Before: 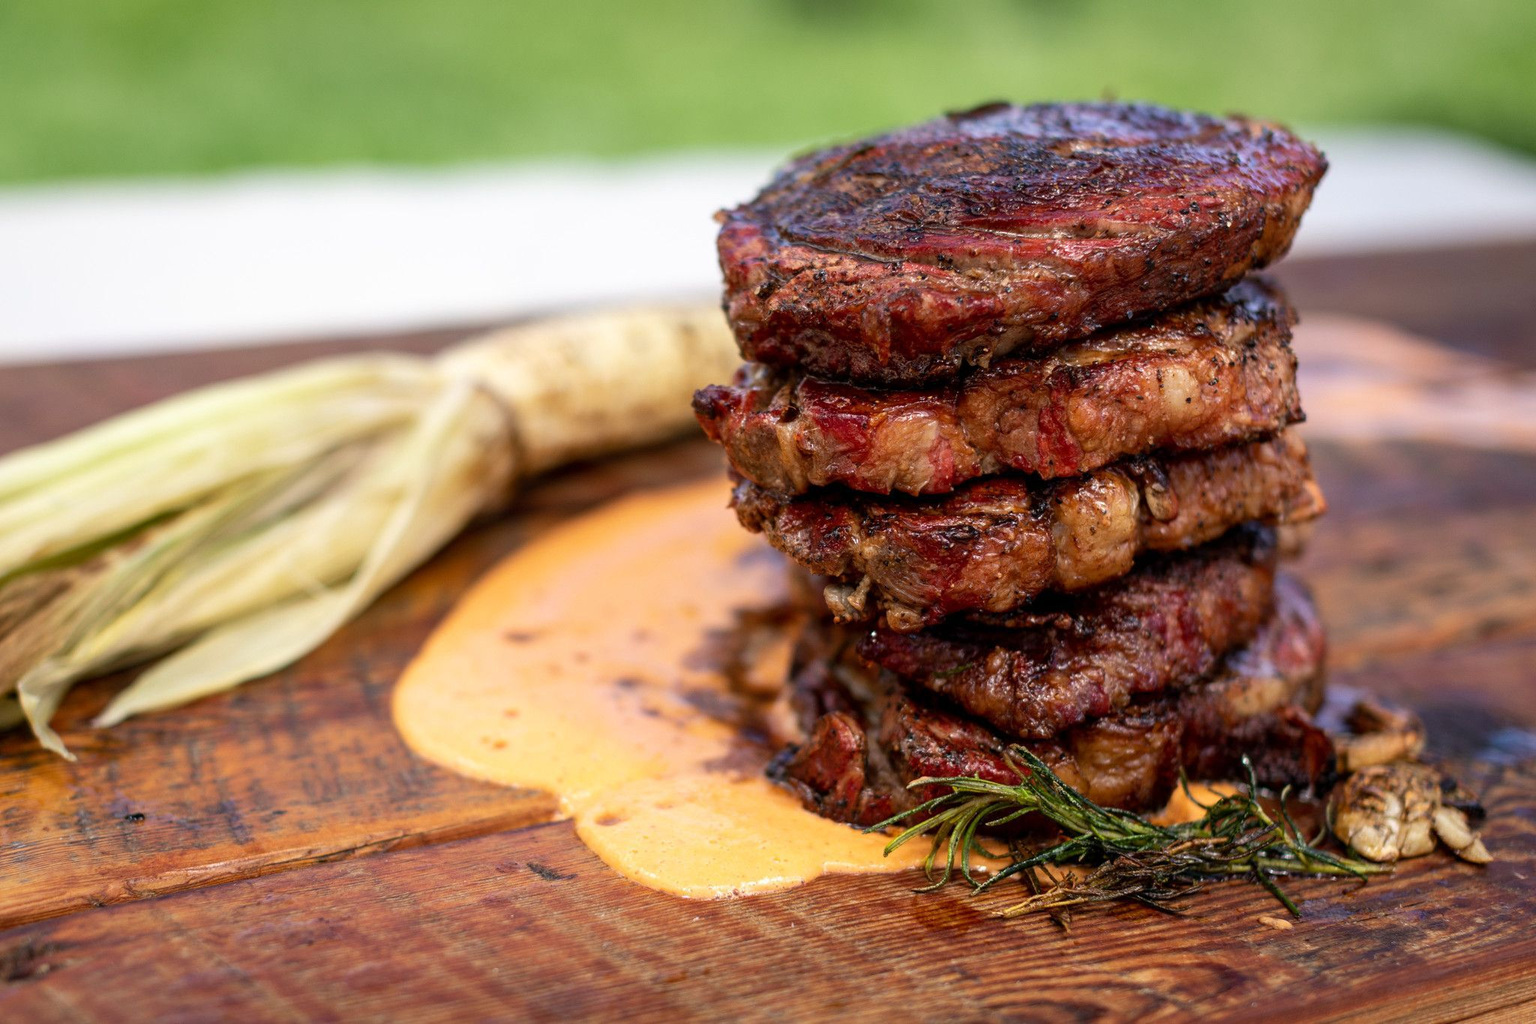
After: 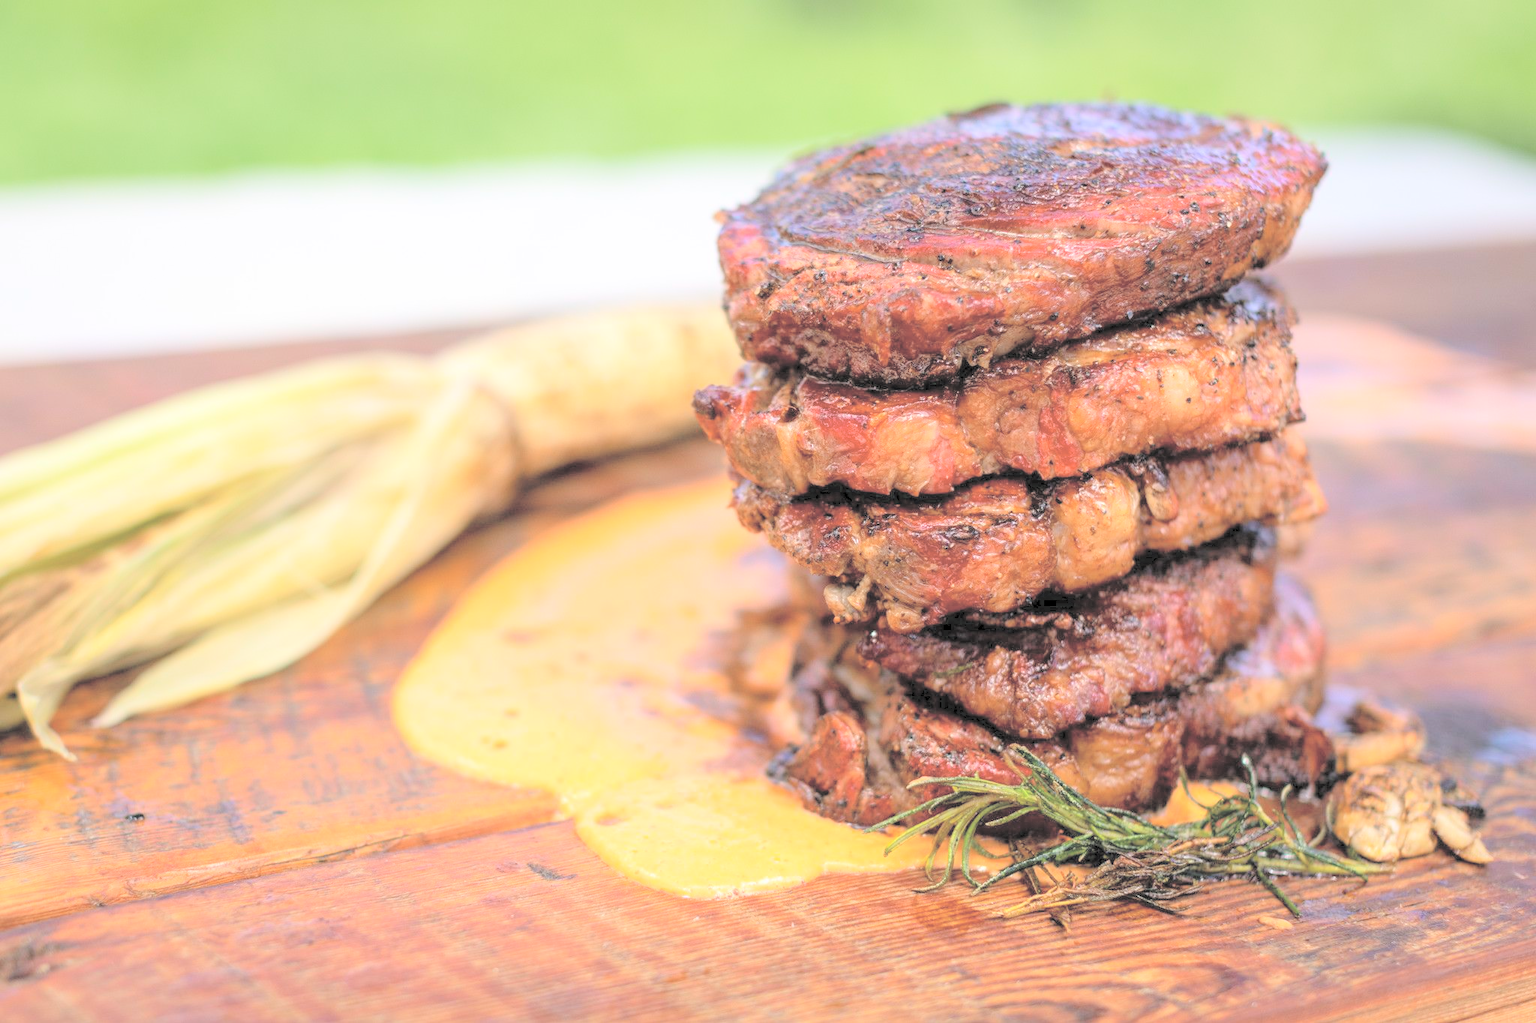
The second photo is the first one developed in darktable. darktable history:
contrast brightness saturation: brightness 0.986
